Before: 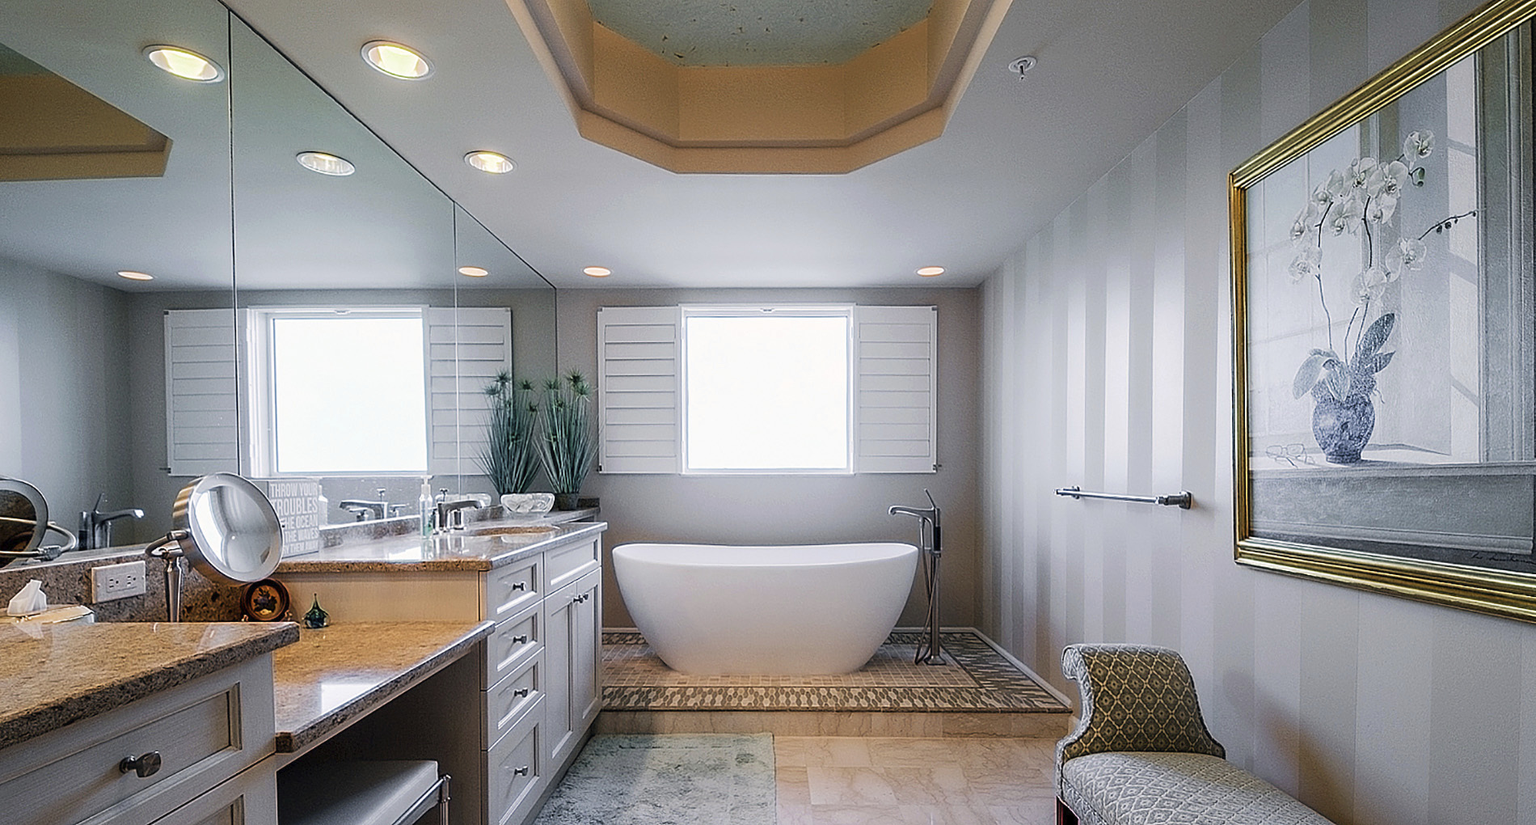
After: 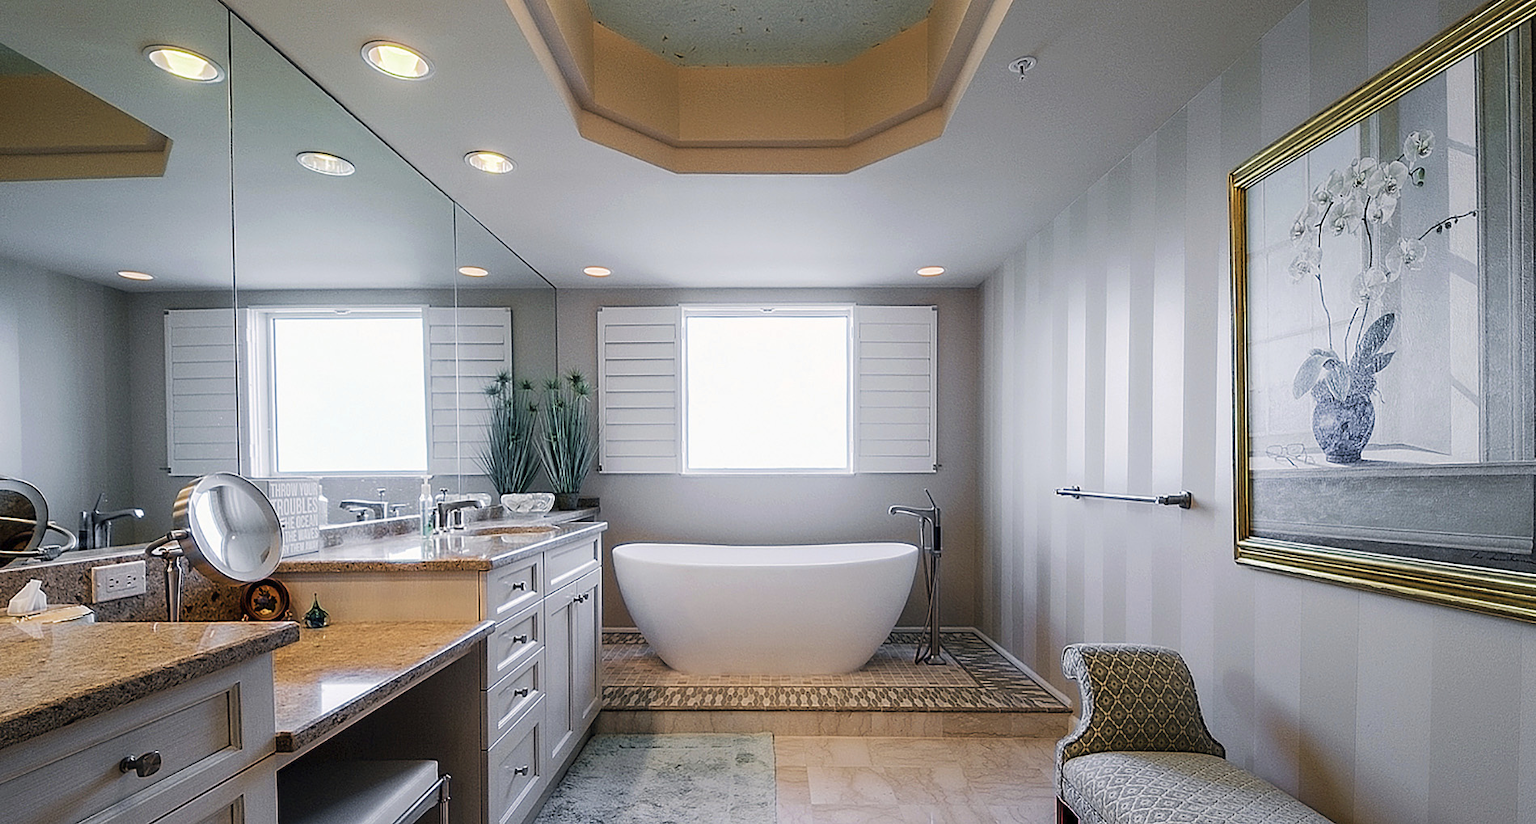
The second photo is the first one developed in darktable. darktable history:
color correction: highlights b* 0.018, saturation 0.987
